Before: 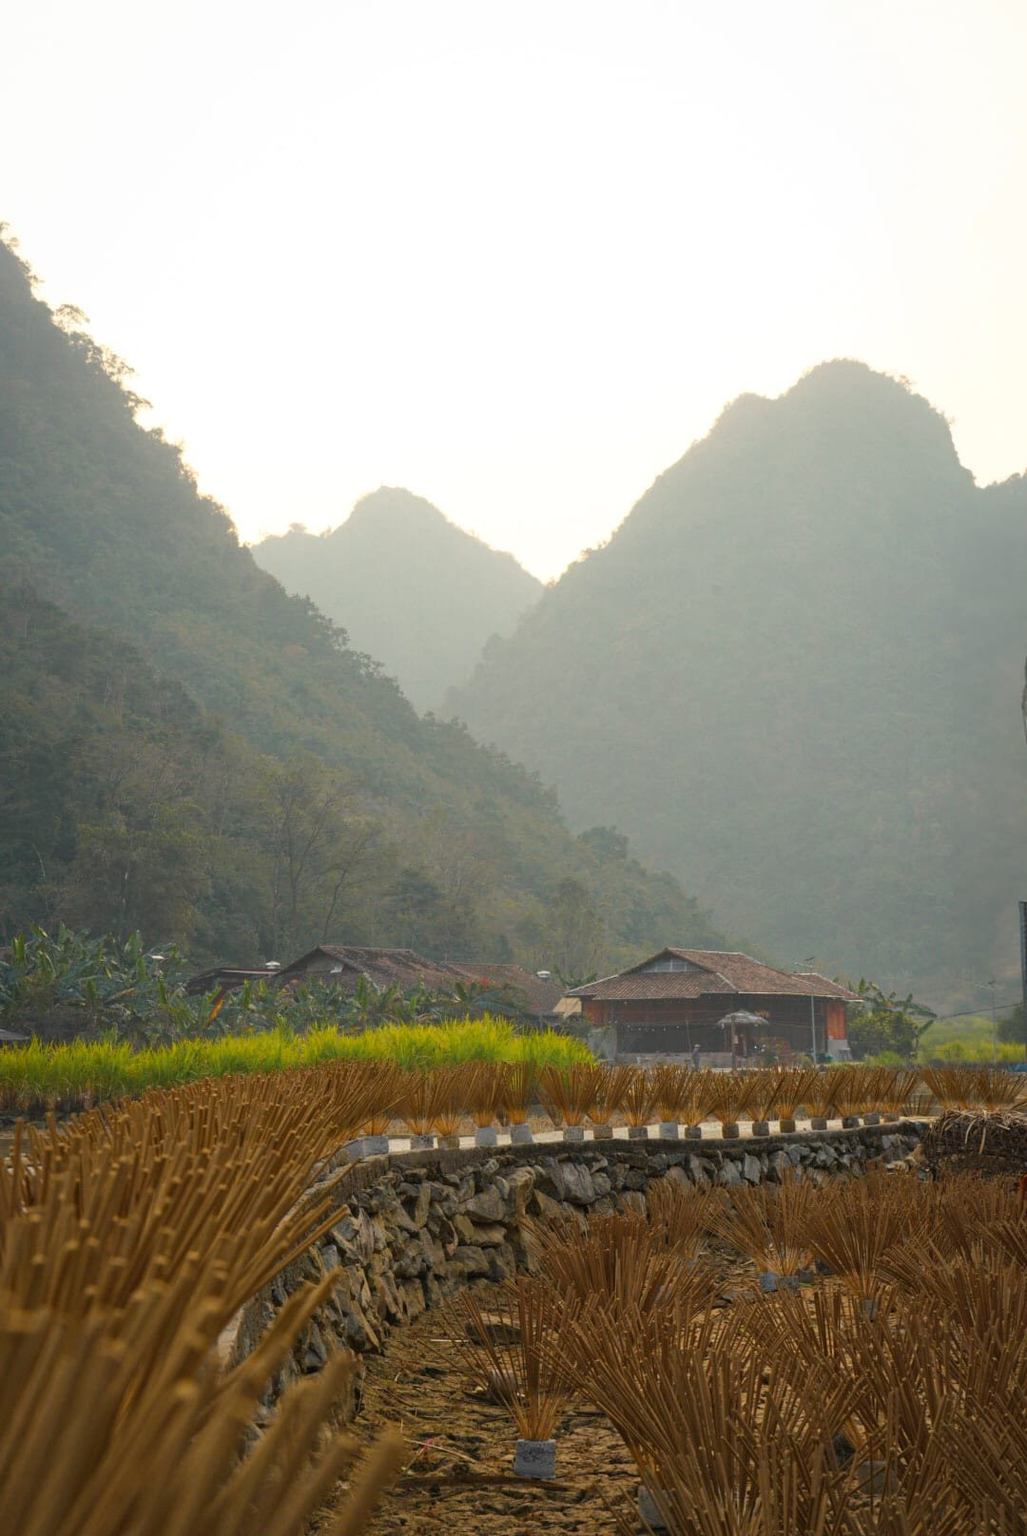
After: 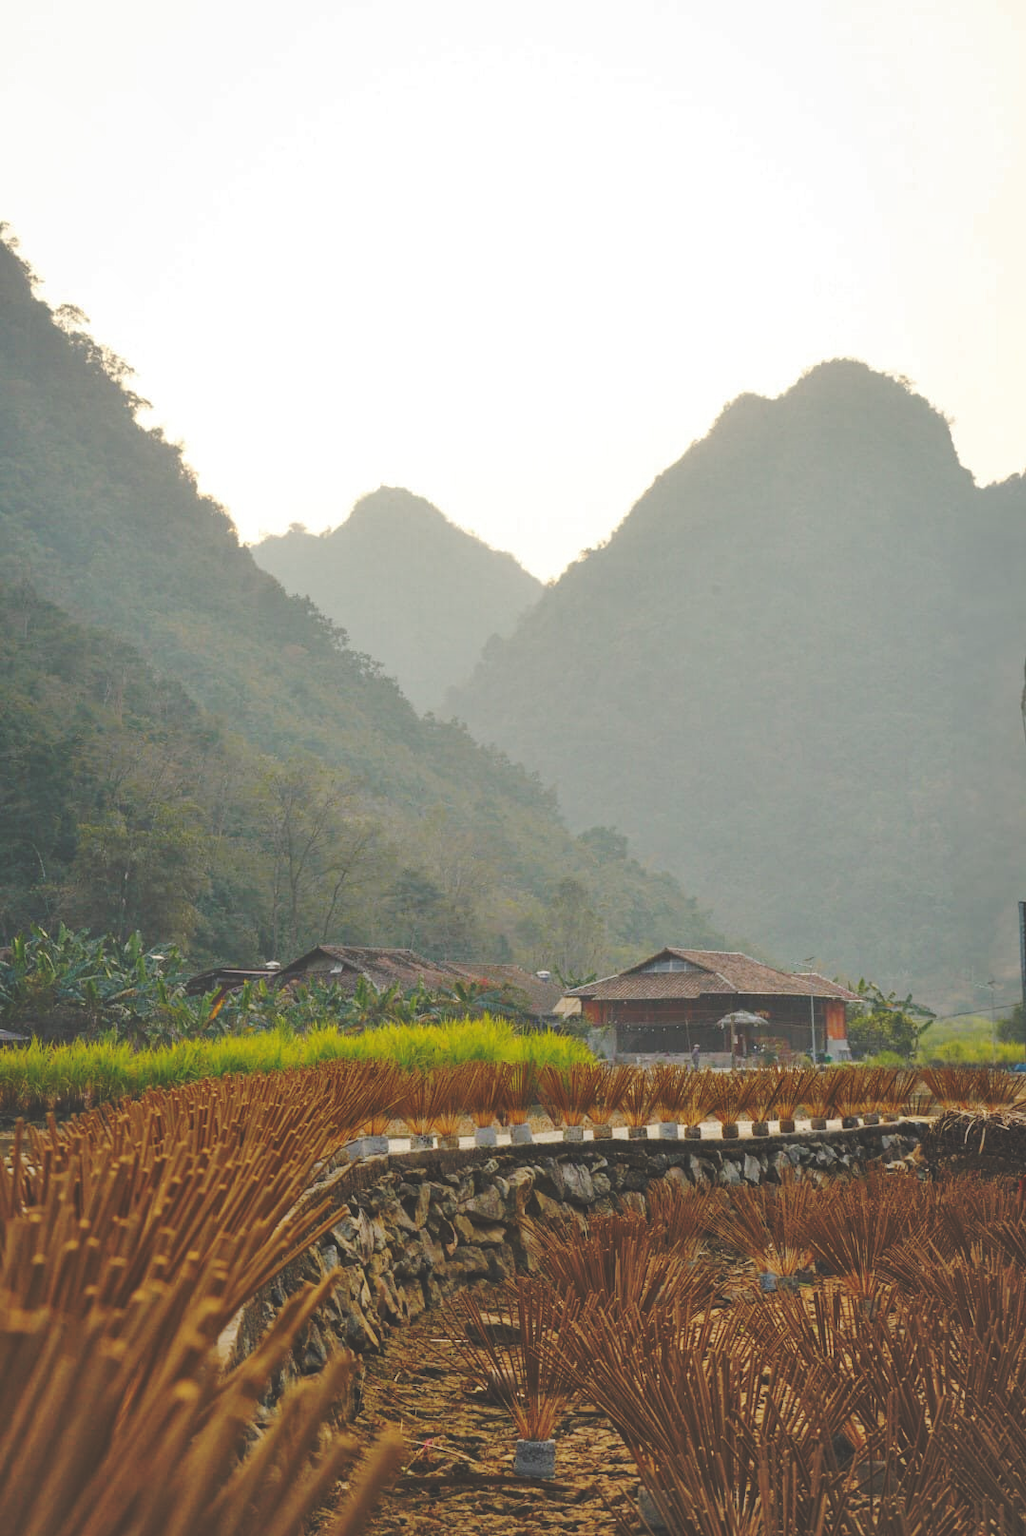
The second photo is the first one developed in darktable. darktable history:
base curve: curves: ch0 [(0, 0.024) (0.055, 0.065) (0.121, 0.166) (0.236, 0.319) (0.693, 0.726) (1, 1)], preserve colors none
shadows and highlights: low approximation 0.01, soften with gaussian
